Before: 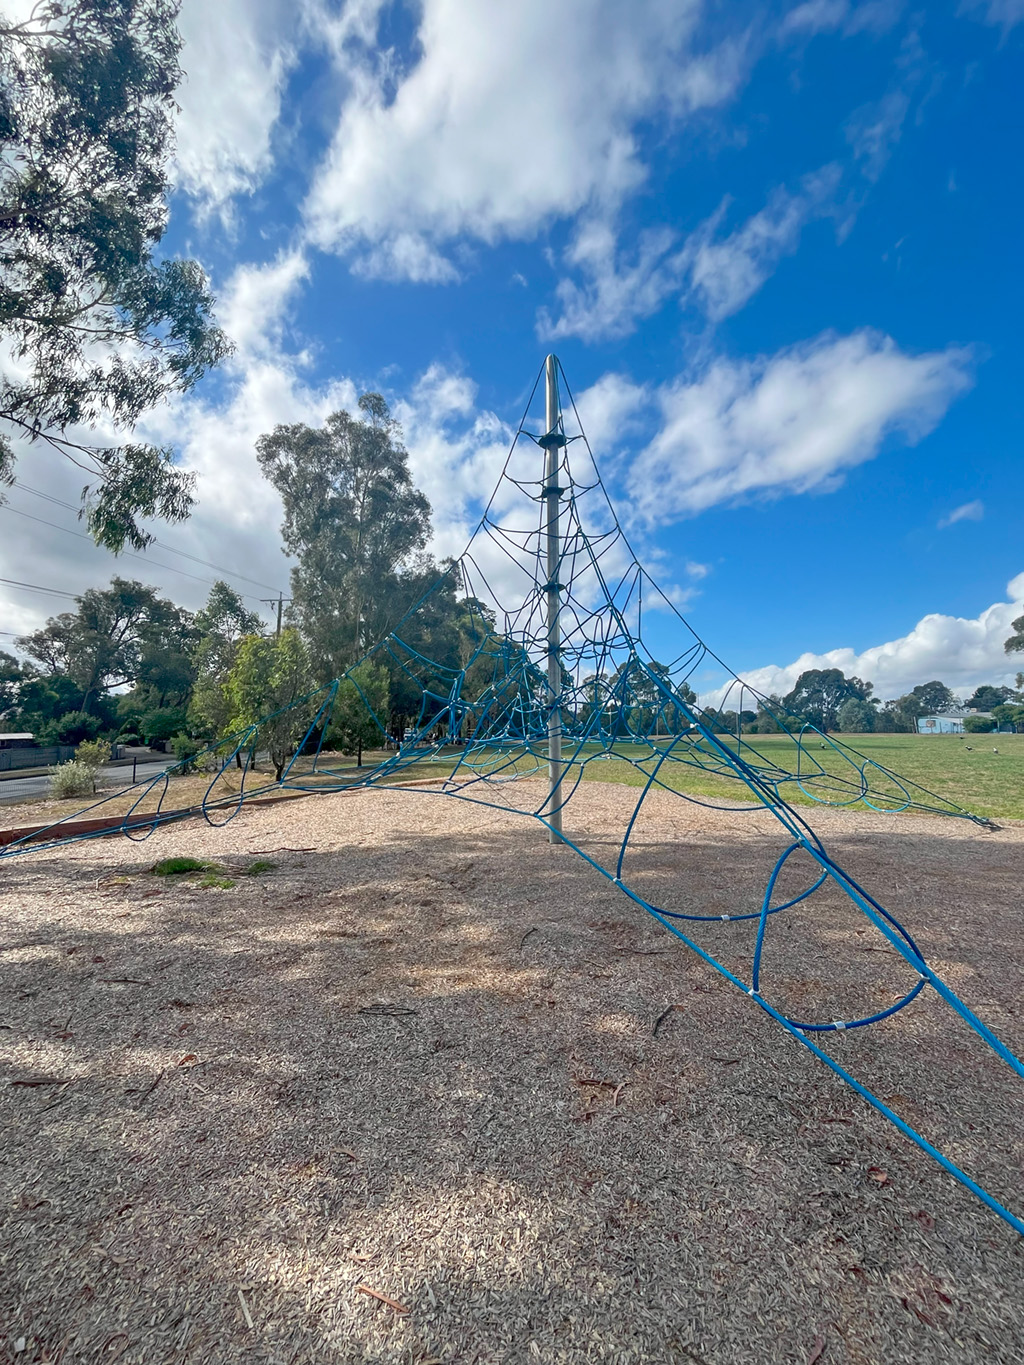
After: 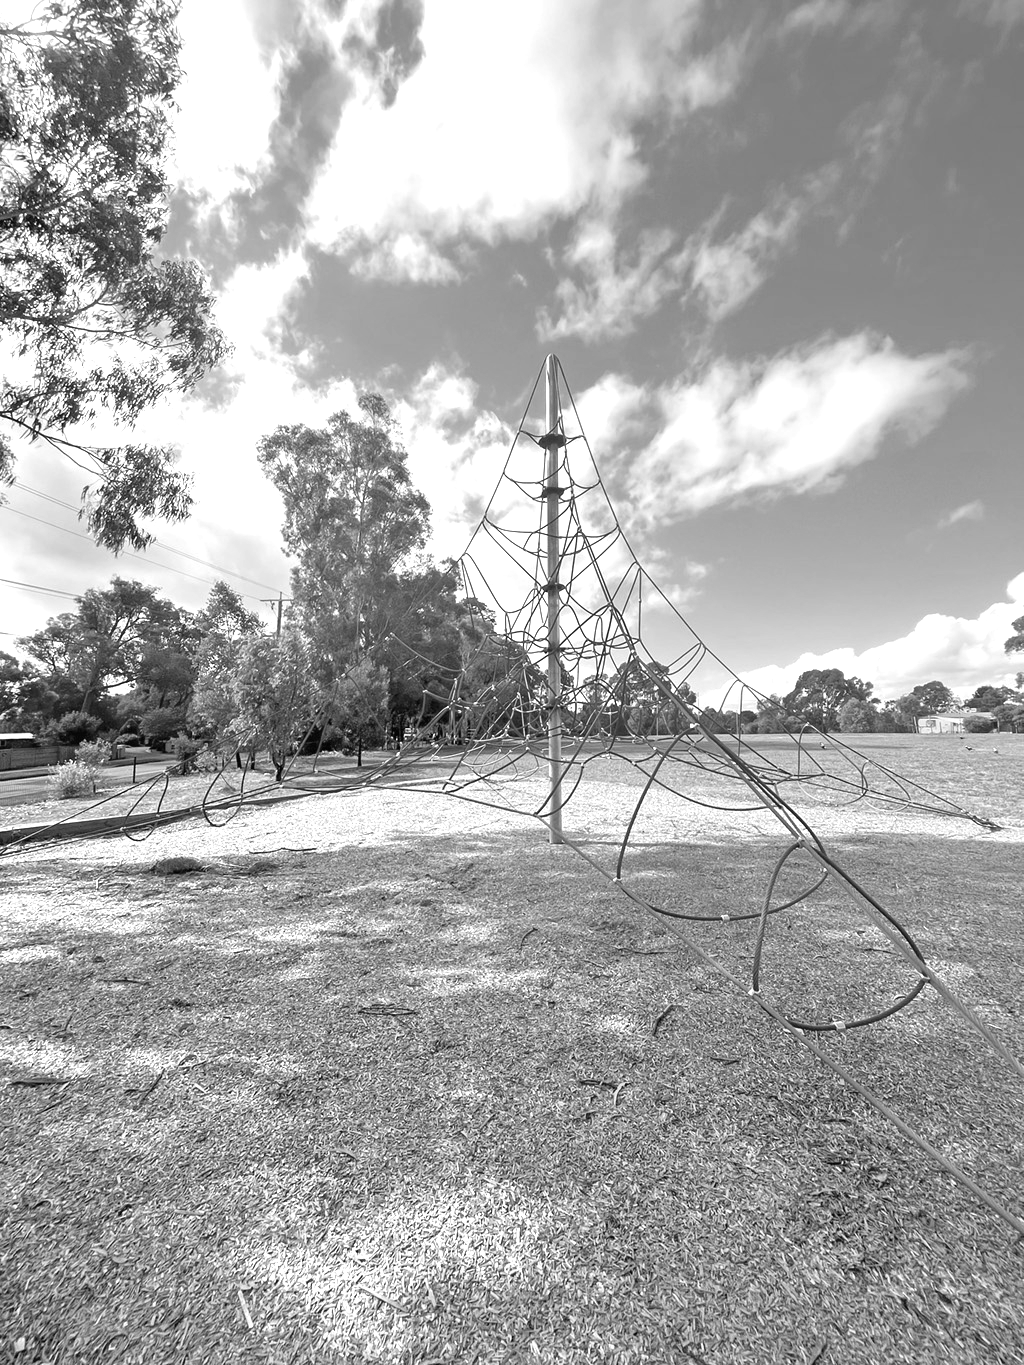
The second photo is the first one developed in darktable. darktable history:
monochrome: on, module defaults
exposure: black level correction -0.001, exposure 0.9 EV, compensate exposure bias true, compensate highlight preservation false
